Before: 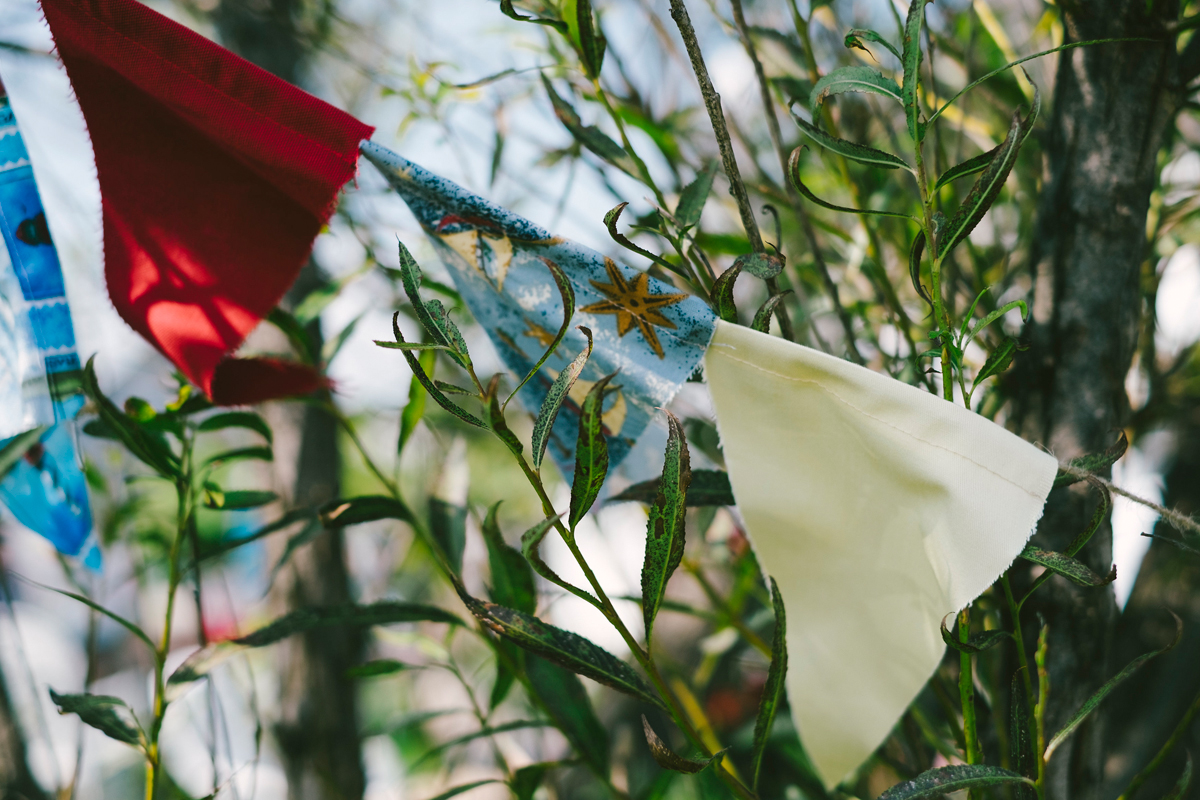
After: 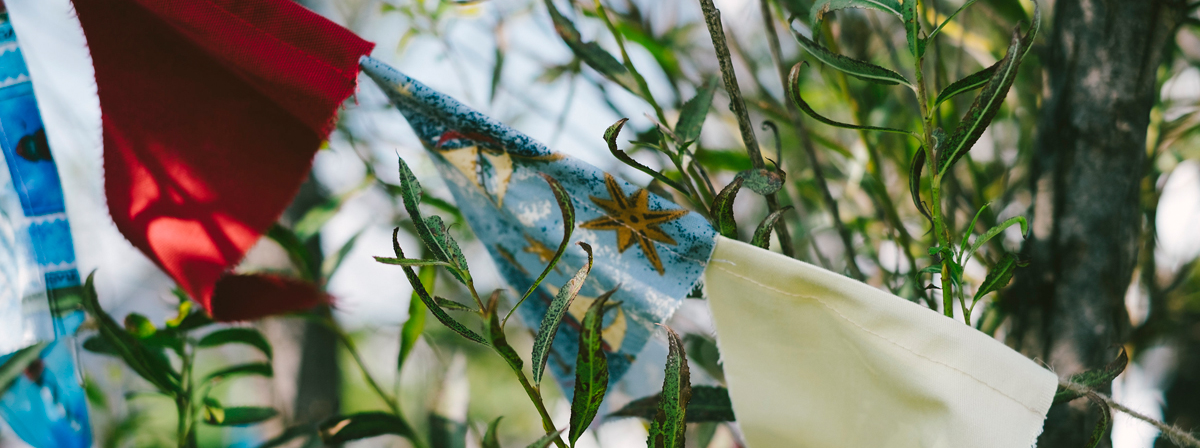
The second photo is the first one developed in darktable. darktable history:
crop and rotate: top 10.529%, bottom 33.353%
